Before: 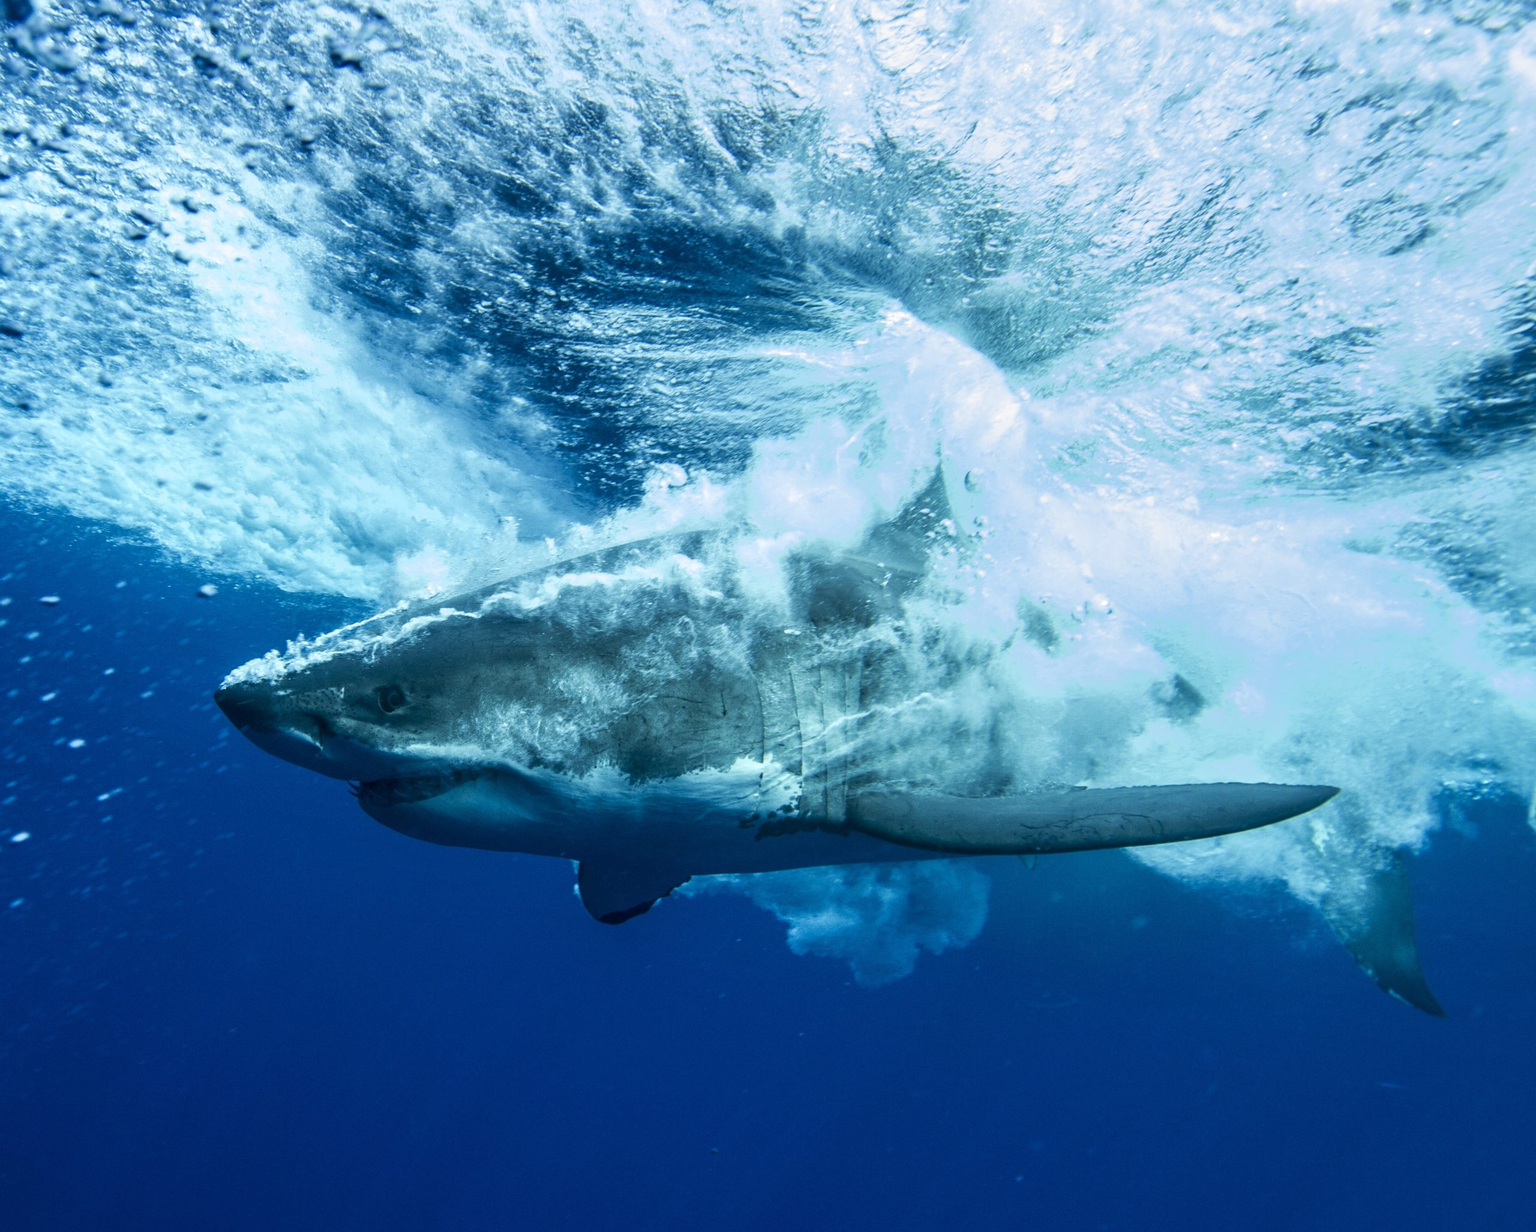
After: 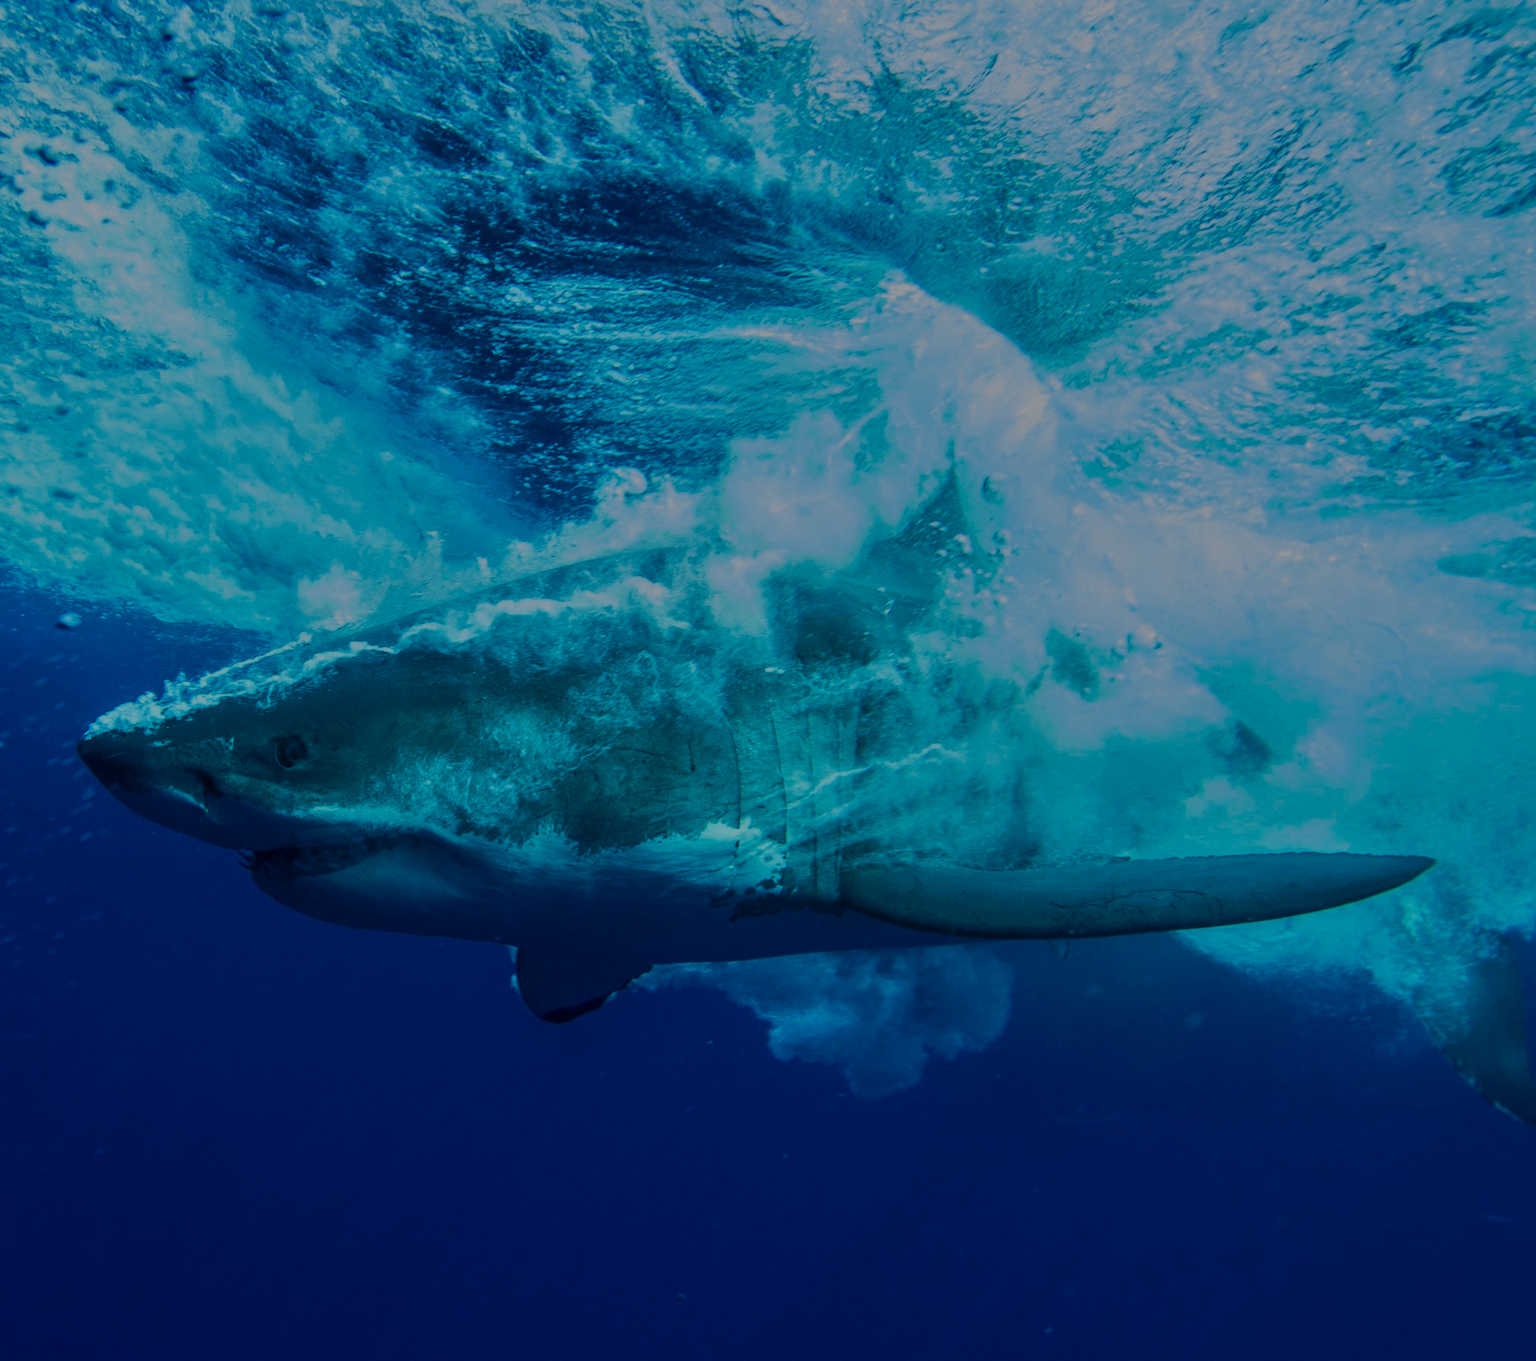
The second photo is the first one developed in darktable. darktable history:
contrast brightness saturation: contrast 0.07, brightness 0.08, saturation 0.18
crop: left 9.807%, top 6.259%, right 7.334%, bottom 2.177%
color balance rgb: perceptual saturation grading › global saturation 20%, global vibrance 20%
rgb curve: curves: ch0 [(0, 0) (0.093, 0.159) (0.241, 0.265) (0.414, 0.42) (1, 1)], compensate middle gray true, preserve colors basic power
tone equalizer: -8 EV -2 EV, -7 EV -2 EV, -6 EV -2 EV, -5 EV -2 EV, -4 EV -2 EV, -3 EV -2 EV, -2 EV -2 EV, -1 EV -1.63 EV, +0 EV -2 EV
white balance: red 0.988, blue 1.017
